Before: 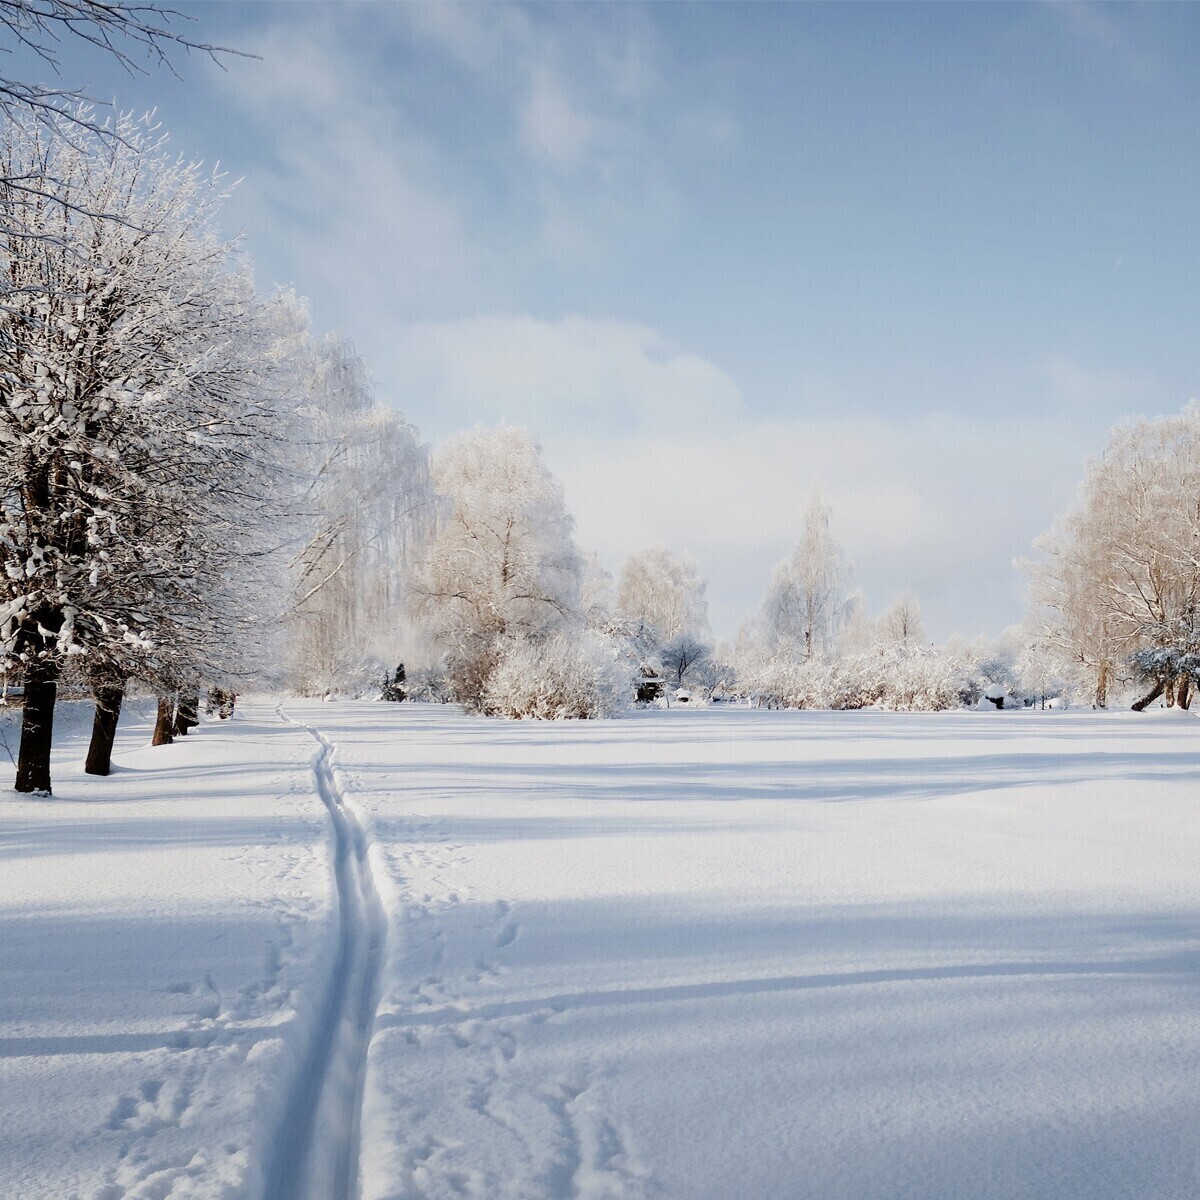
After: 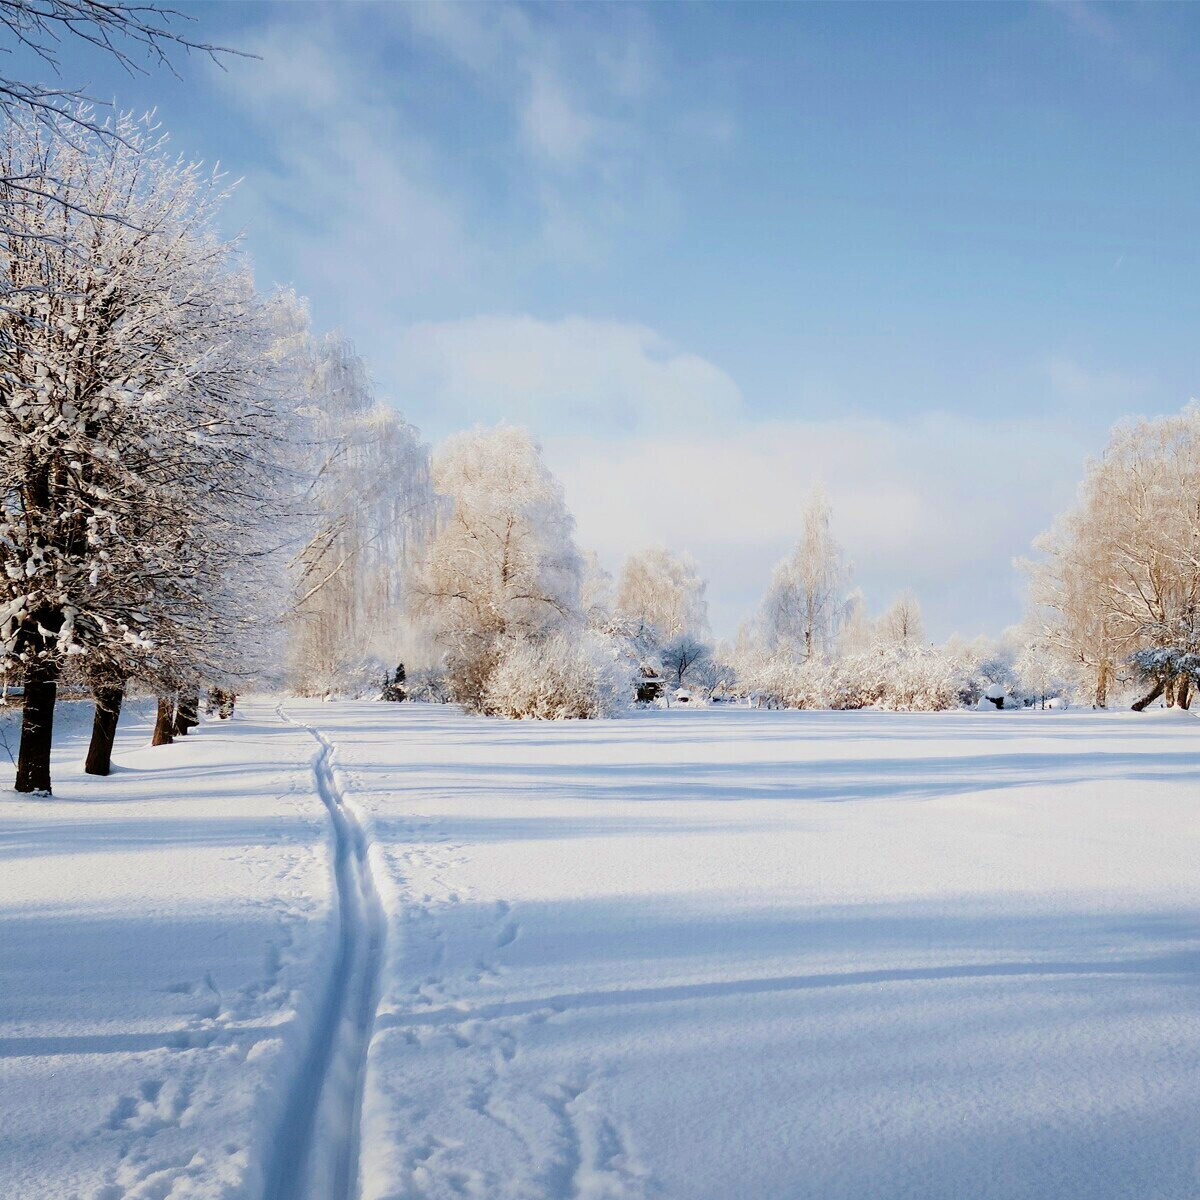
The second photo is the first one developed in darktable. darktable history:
velvia: strength 50%
white balance: emerald 1
